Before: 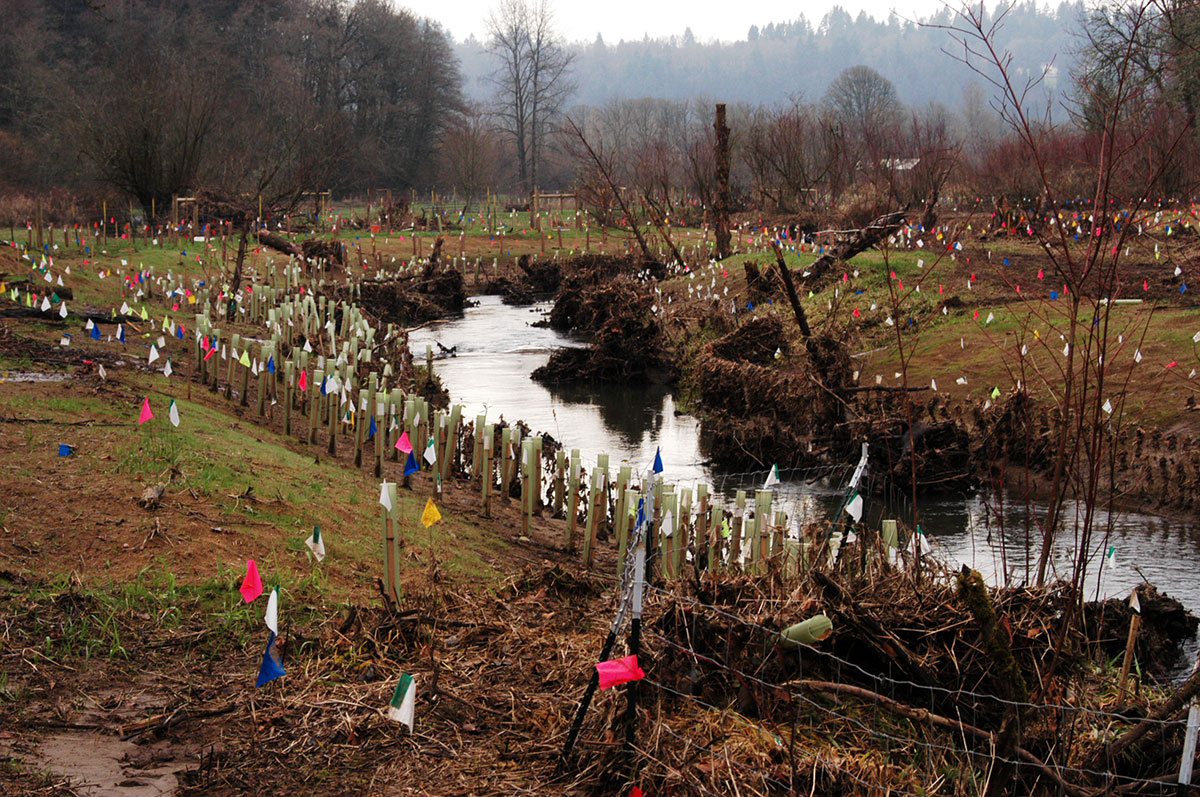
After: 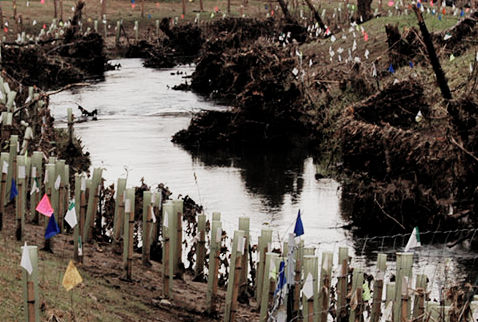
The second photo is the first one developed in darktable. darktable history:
crop: left 29.96%, top 29.85%, right 30.158%, bottom 29.731%
filmic rgb: middle gray luminance 9.06%, black relative exposure -10.59 EV, white relative exposure 3.45 EV, threshold 2.98 EV, target black luminance 0%, hardness 5.98, latitude 59.55%, contrast 1.09, highlights saturation mix 3.74%, shadows ↔ highlights balance 29.1%, color science v4 (2020), enable highlight reconstruction true
color zones: curves: ch0 [(0, 0.559) (0.153, 0.551) (0.229, 0.5) (0.429, 0.5) (0.571, 0.5) (0.714, 0.5) (0.857, 0.5) (1, 0.559)]; ch1 [(0, 0.417) (0.112, 0.336) (0.213, 0.26) (0.429, 0.34) (0.571, 0.35) (0.683, 0.331) (0.857, 0.344) (1, 0.417)]
